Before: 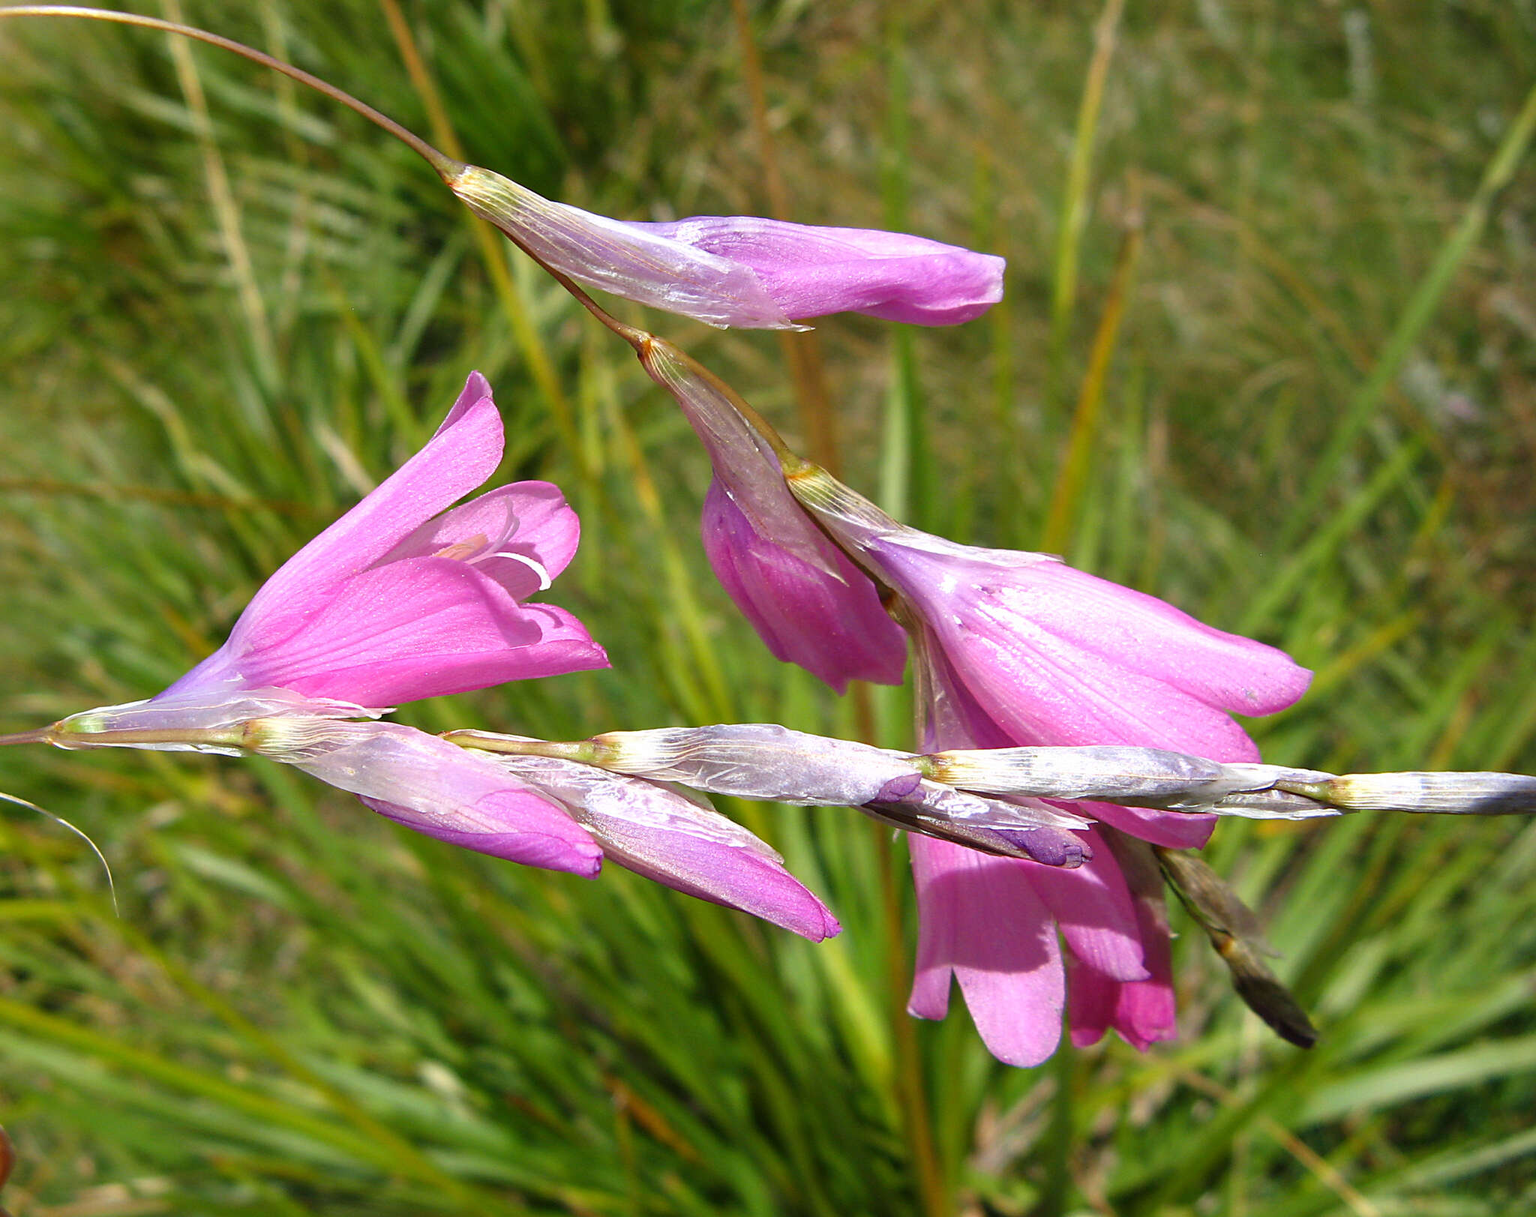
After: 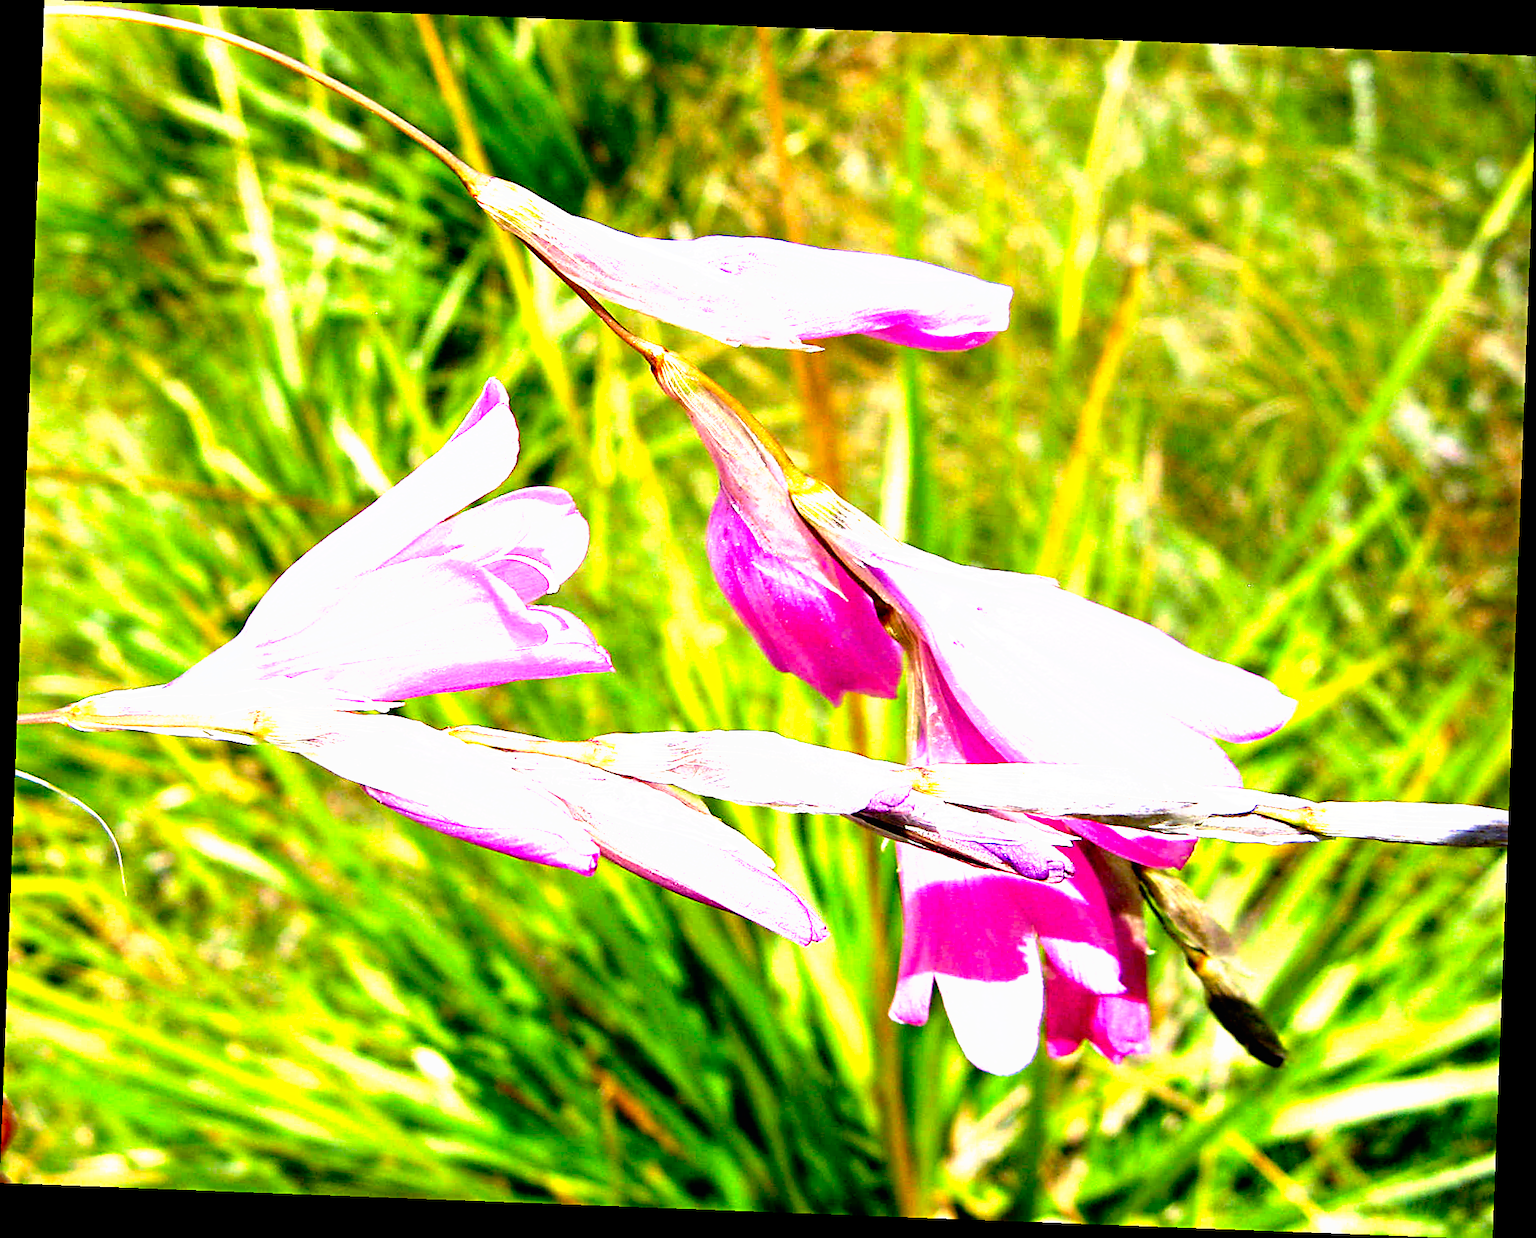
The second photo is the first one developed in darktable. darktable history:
sharpen: radius 2.529, amount 0.323
rotate and perspective: rotation 2.17°, automatic cropping off
tone curve: curves: ch0 [(0, 0) (0.003, 0.01) (0.011, 0.011) (0.025, 0.008) (0.044, 0.007) (0.069, 0.006) (0.1, 0.005) (0.136, 0.015) (0.177, 0.094) (0.224, 0.241) (0.277, 0.369) (0.335, 0.5) (0.399, 0.648) (0.468, 0.811) (0.543, 0.975) (0.623, 0.989) (0.709, 0.989) (0.801, 0.99) (0.898, 0.99) (1, 1)], preserve colors none
